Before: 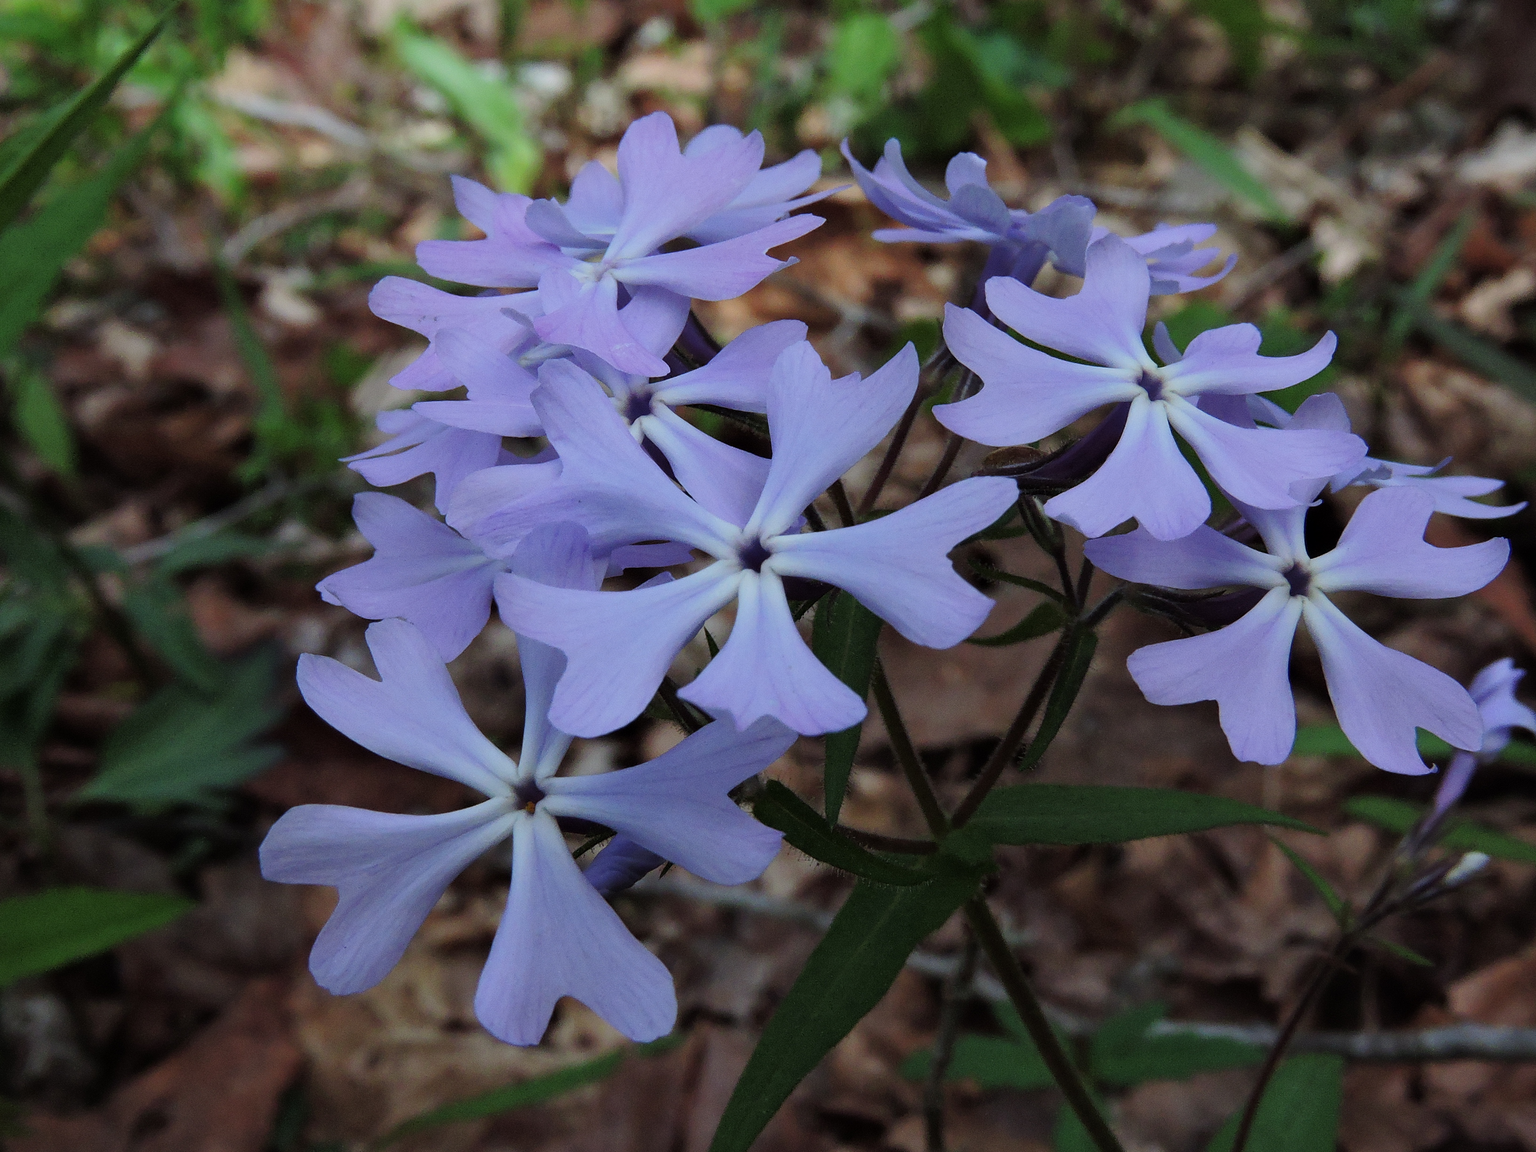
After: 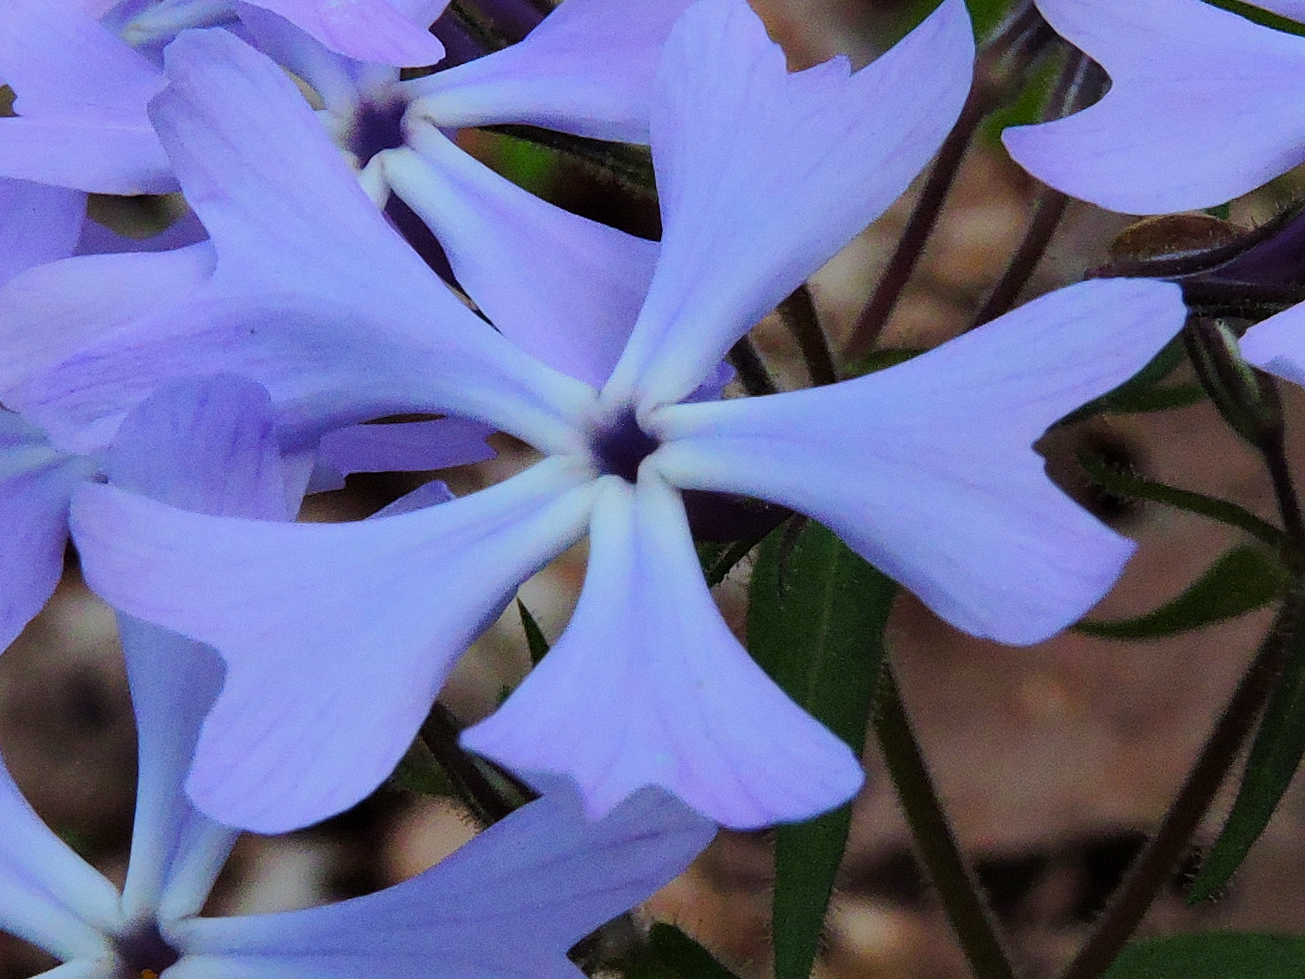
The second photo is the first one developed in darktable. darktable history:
crop: left 30%, top 30%, right 30%, bottom 30%
color balance rgb: perceptual saturation grading › global saturation 25%, perceptual brilliance grading › mid-tones 10%, perceptual brilliance grading › shadows 15%, global vibrance 20%
